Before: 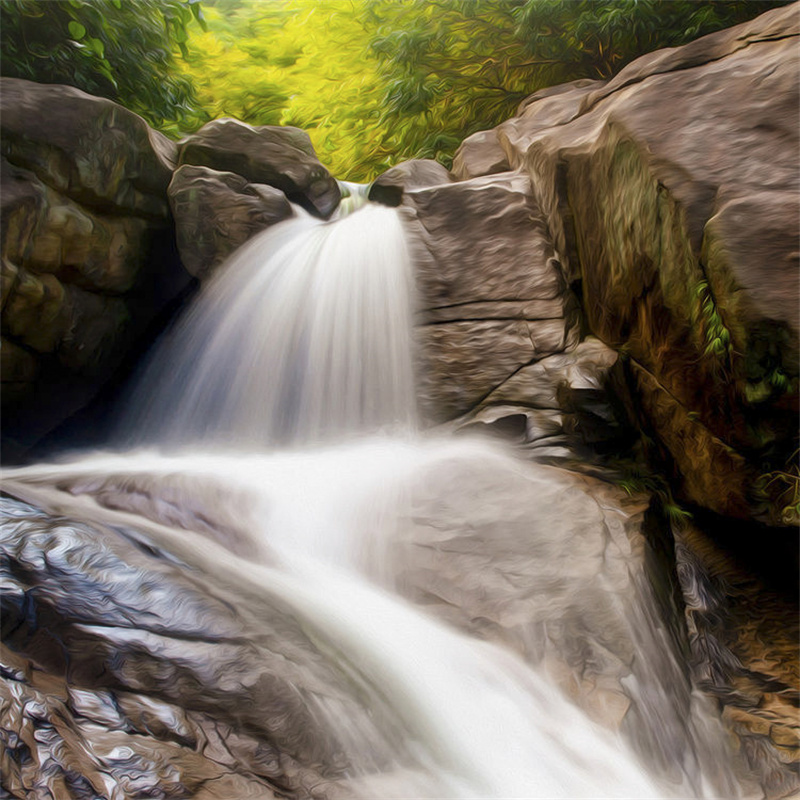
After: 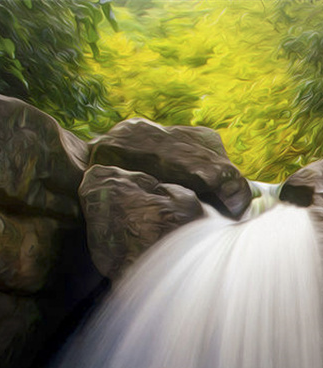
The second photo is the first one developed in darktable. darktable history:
crop and rotate: left 11.216%, top 0.046%, right 48.315%, bottom 53.863%
vignetting: fall-off radius 62.82%, brightness -0.177, saturation -0.304
